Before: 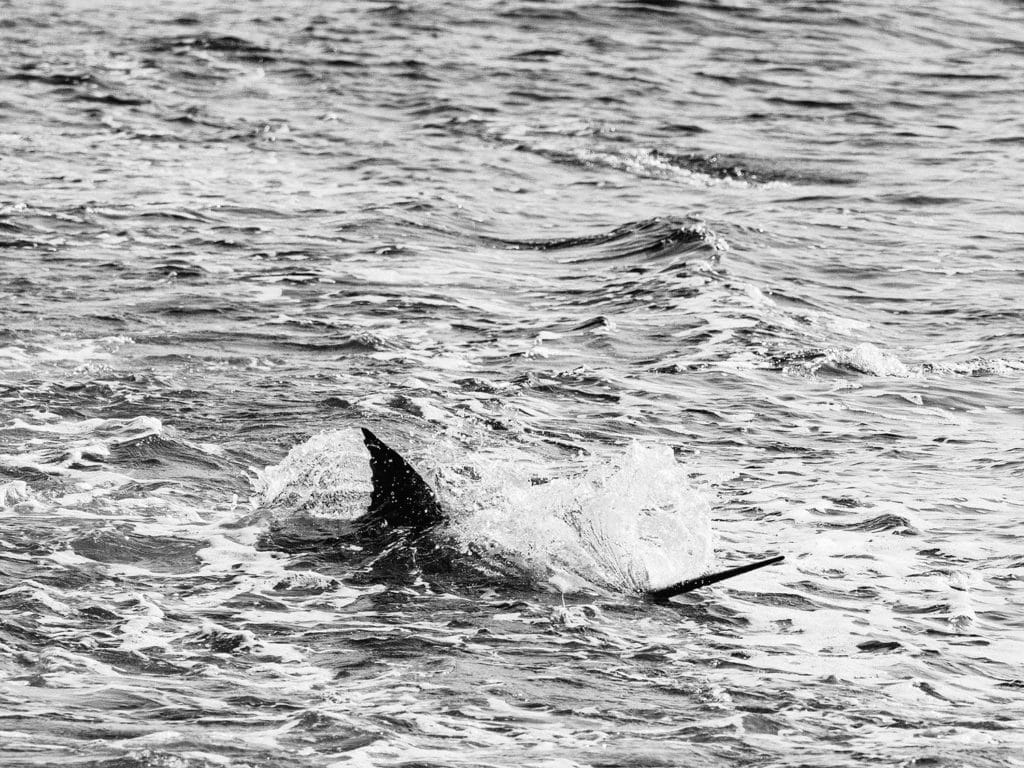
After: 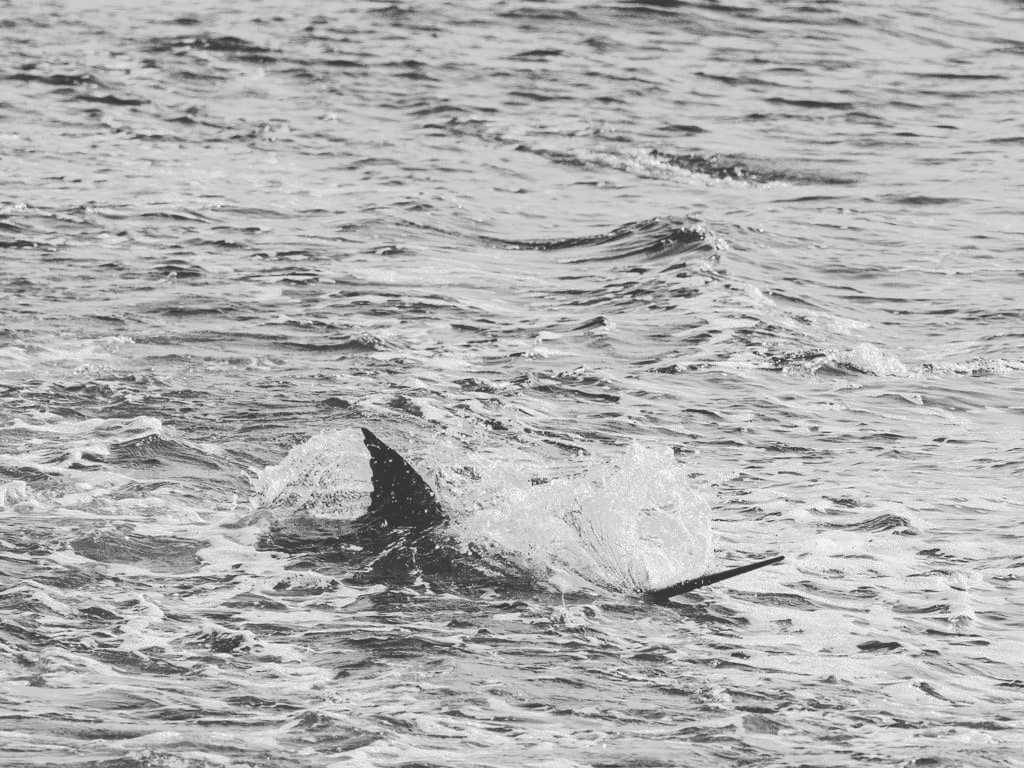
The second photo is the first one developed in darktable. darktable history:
tone curve: curves: ch0 [(0, 0) (0.003, 0.217) (0.011, 0.217) (0.025, 0.229) (0.044, 0.243) (0.069, 0.253) (0.1, 0.265) (0.136, 0.281) (0.177, 0.305) (0.224, 0.331) (0.277, 0.369) (0.335, 0.415) (0.399, 0.472) (0.468, 0.543) (0.543, 0.609) (0.623, 0.676) (0.709, 0.734) (0.801, 0.798) (0.898, 0.849) (1, 1)], preserve colors none
color look up table: target L [97.23, 88.12, 82.41, 81.33, 90.24, 76.61, 64.74, 70.35, 56.32, 53.59, 57.48, 40.73, 33.6, 26.21, 11.26, 3.321, 203.09, 81.69, 60.56, 63.22, 60.17, 66.24, 46.84, 52.01, 43.19, 29.29, 31.46, 24.42, 7.247, 90.94, 86.7, 80.24, 75.15, 71.47, 69.24, 81.33, 85.98, 50.03, 46.43, 44.82, 62.08, 49.64, 26.65, 97.23, 91.64, 75.15, 69.24, 55.93, 28.42], target a [-0.098, -0.002, -0.002, 0, -0.1, -0.001, -0.002, 0, -0.001, 0 ×5, -0.002, -0.001, 0, -0.001, 0, -0.001, -0.001, -0.001, 0, -0.001, 0, 0, -0.001, -0.001, -0.131, -0.002, -0.002, -0.002, -0.001, -0.002, -0.002, 0, -0.002, 0 ×4, -0.001, 0, -0.098, -0.002, -0.001, -0.002, 0, 0], target b [1.216, 0.02, 0.02, -0.001, 1.236, 0.019, 0.019, 0, 0.002, 0.001, 0.001, -0.002, 0.002, 0.002, 0.014, 0.009, -0.002, 0, 0.001, 0.018, 0.018, 0.018, 0.002 ×4, 0.014, 0.013, 1.613, 0.019, 0.02, 0.02, 0.019, 0.019, 0.019, -0.001, 0.02, 0.002, 0.002, 0.002, 0.001, 0.017, 0.002, 1.216, 0.019, 0.019, 0.019, 0.001, 0.002], num patches 49
